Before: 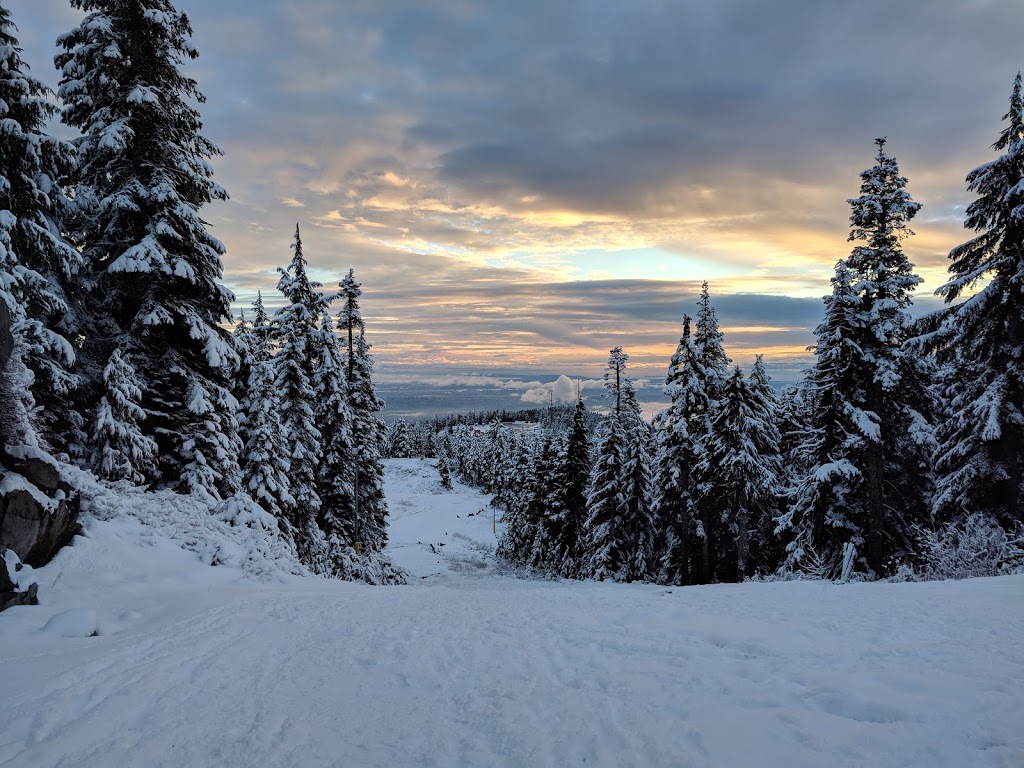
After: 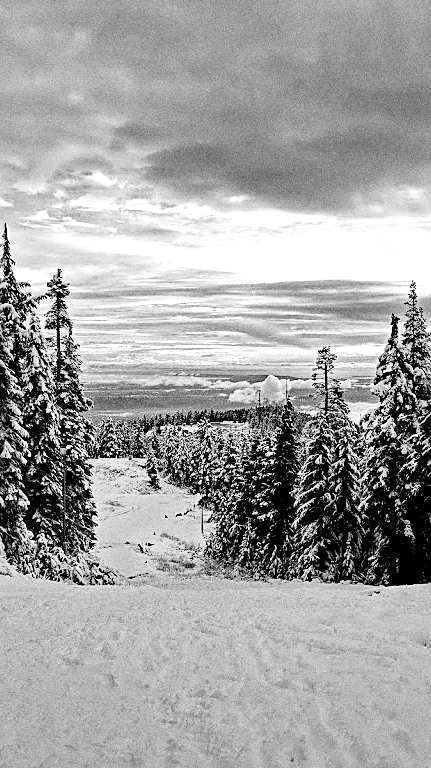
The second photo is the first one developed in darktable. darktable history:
sharpen: on, module defaults
haze removal: strength 0.42, compatibility mode true, adaptive false
filmic rgb: middle gray luminance 8.8%, black relative exposure -6.3 EV, white relative exposure 2.7 EV, threshold 6 EV, target black luminance 0%, hardness 4.74, latitude 73.47%, contrast 1.332, shadows ↔ highlights balance 10.13%, add noise in highlights 0, preserve chrominance no, color science v3 (2019), use custom middle-gray values true, iterations of high-quality reconstruction 0, contrast in highlights soft, enable highlight reconstruction true
grain: coarseness 0.09 ISO, strength 40%
crop: left 28.583%, right 29.231%
monochrome: on, module defaults
